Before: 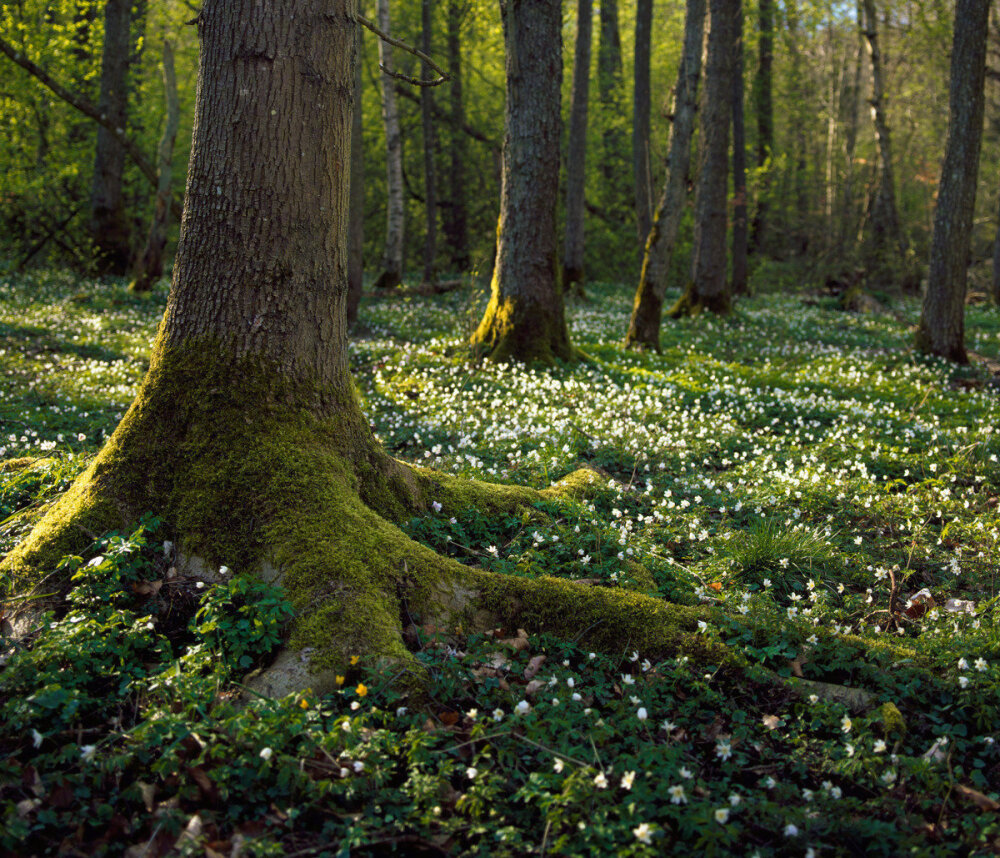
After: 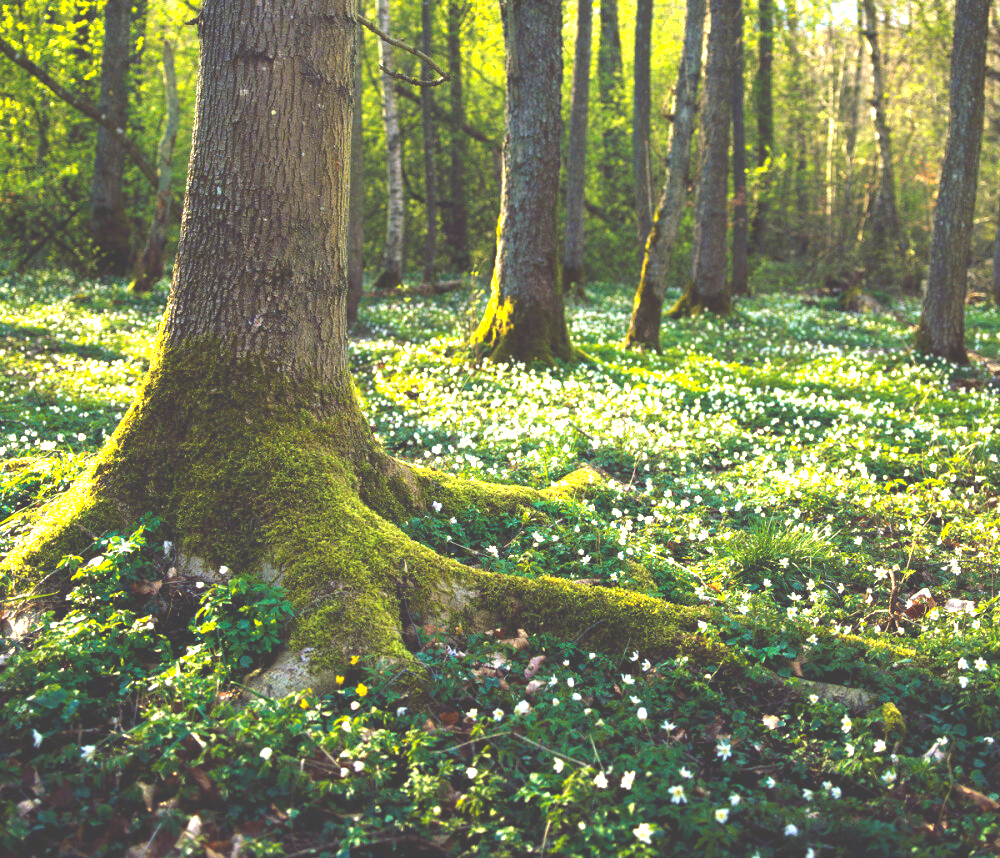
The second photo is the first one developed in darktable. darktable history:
color balance rgb: highlights gain › chroma 0.111%, highlights gain › hue 332.92°, linear chroma grading › global chroma -14.944%, perceptual saturation grading › global saturation 15.362%, perceptual saturation grading › highlights -19.555%, perceptual saturation grading › shadows 19.68%, perceptual brilliance grading › global brilliance 15.562%, perceptual brilliance grading › shadows -34.345%, global vibrance 45.369%
exposure: black level correction -0.024, exposure 1.396 EV, compensate highlight preservation false
